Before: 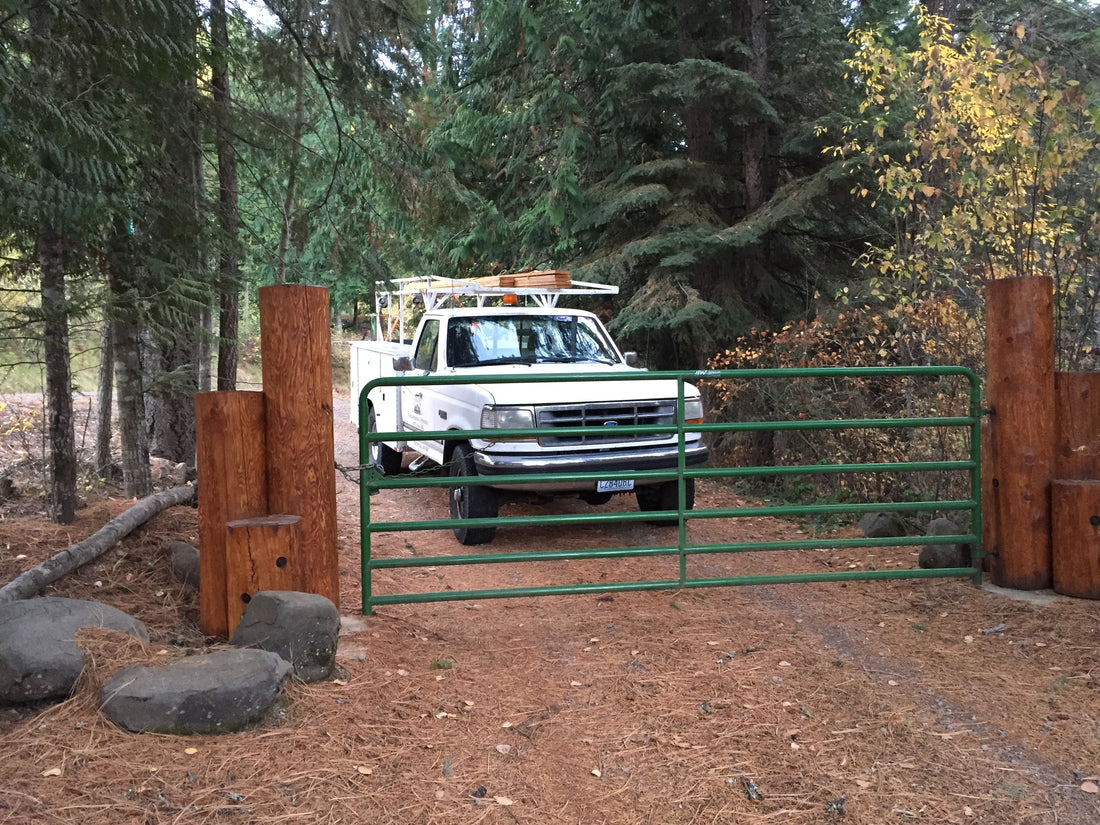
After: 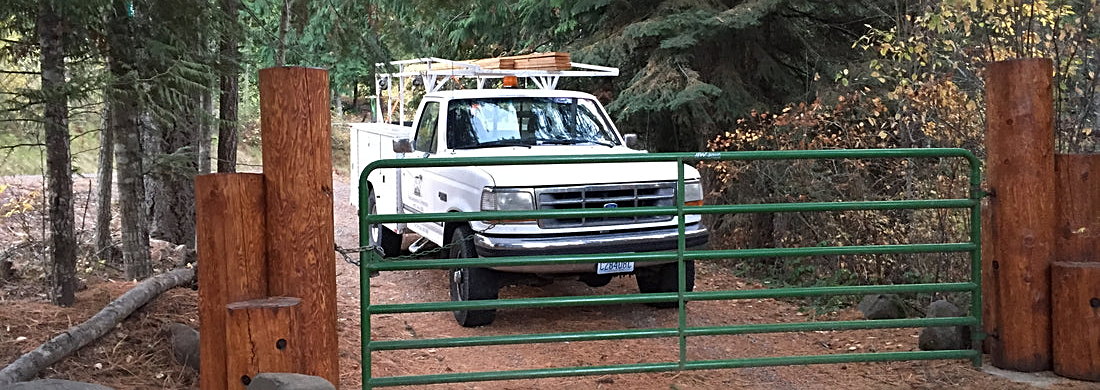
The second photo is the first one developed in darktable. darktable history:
crop and rotate: top 26.506%, bottom 26.124%
sharpen: on, module defaults
